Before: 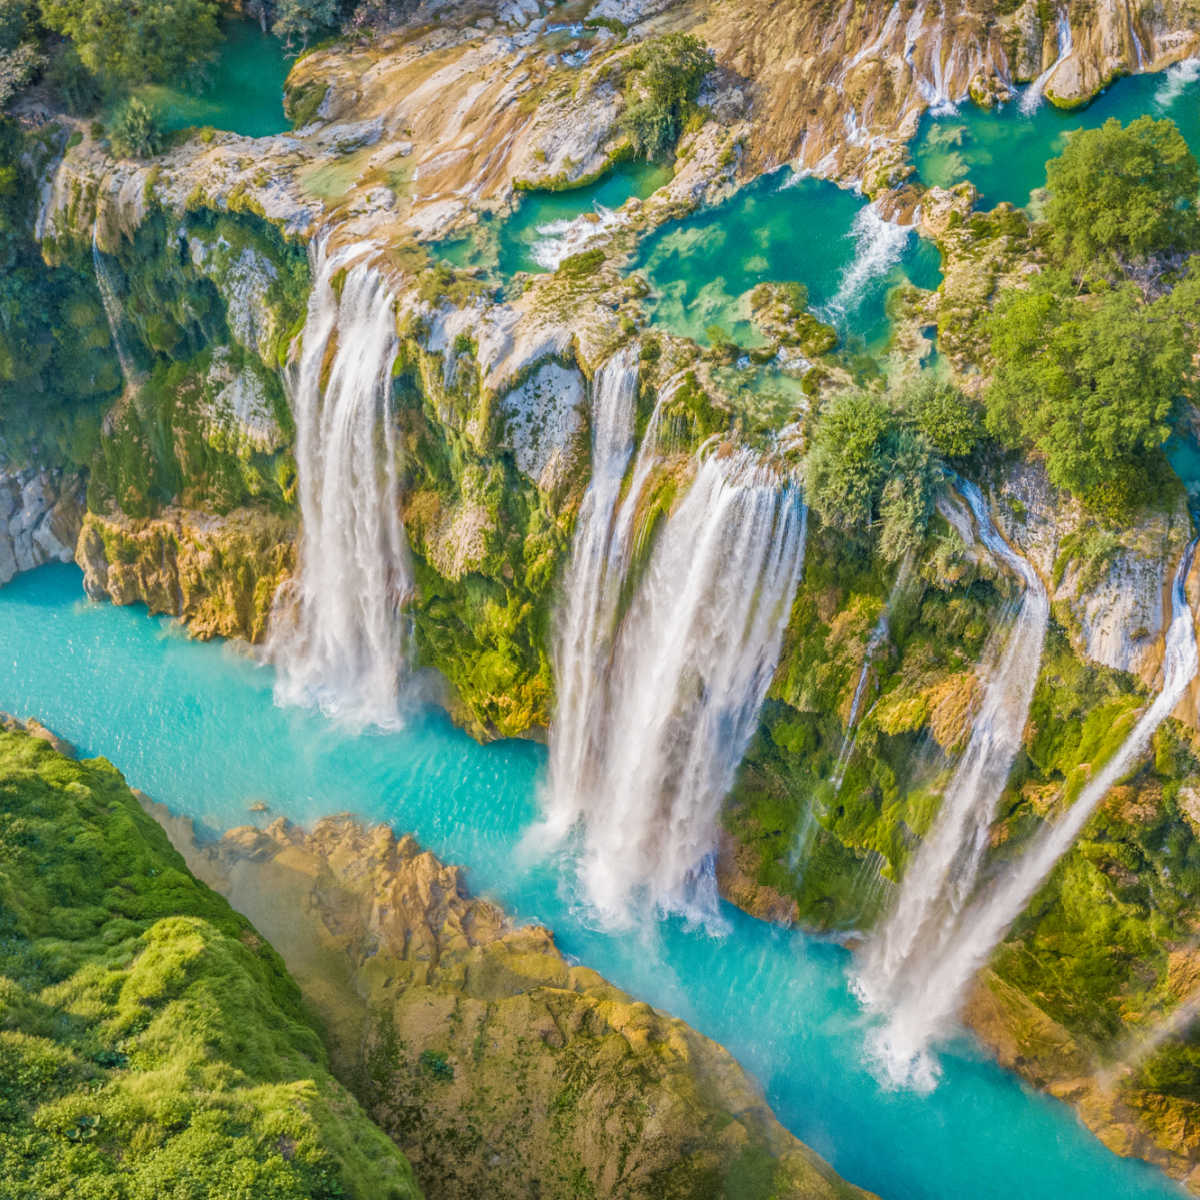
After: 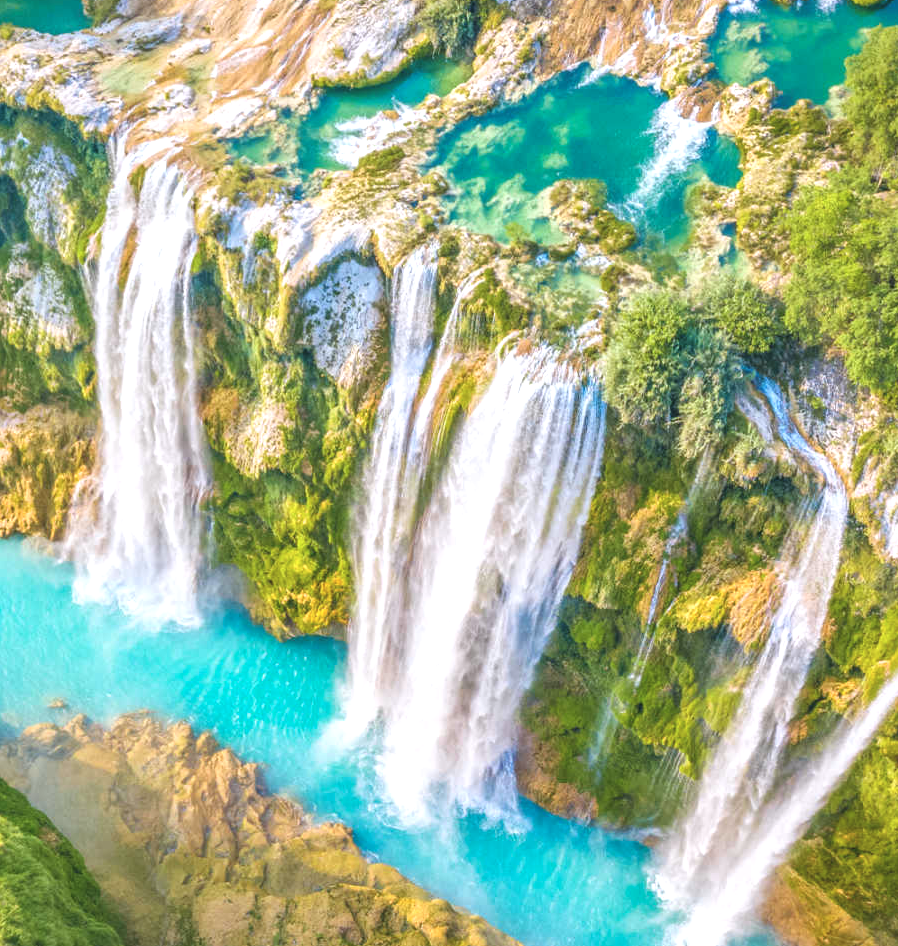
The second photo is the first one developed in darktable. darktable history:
color correction: highlights a* -0.137, highlights b* -5.91, shadows a* -0.137, shadows b* -0.137
exposure: black level correction -0.005, exposure 0.622 EV, compensate highlight preservation false
crop: left 16.768%, top 8.653%, right 8.362%, bottom 12.485%
